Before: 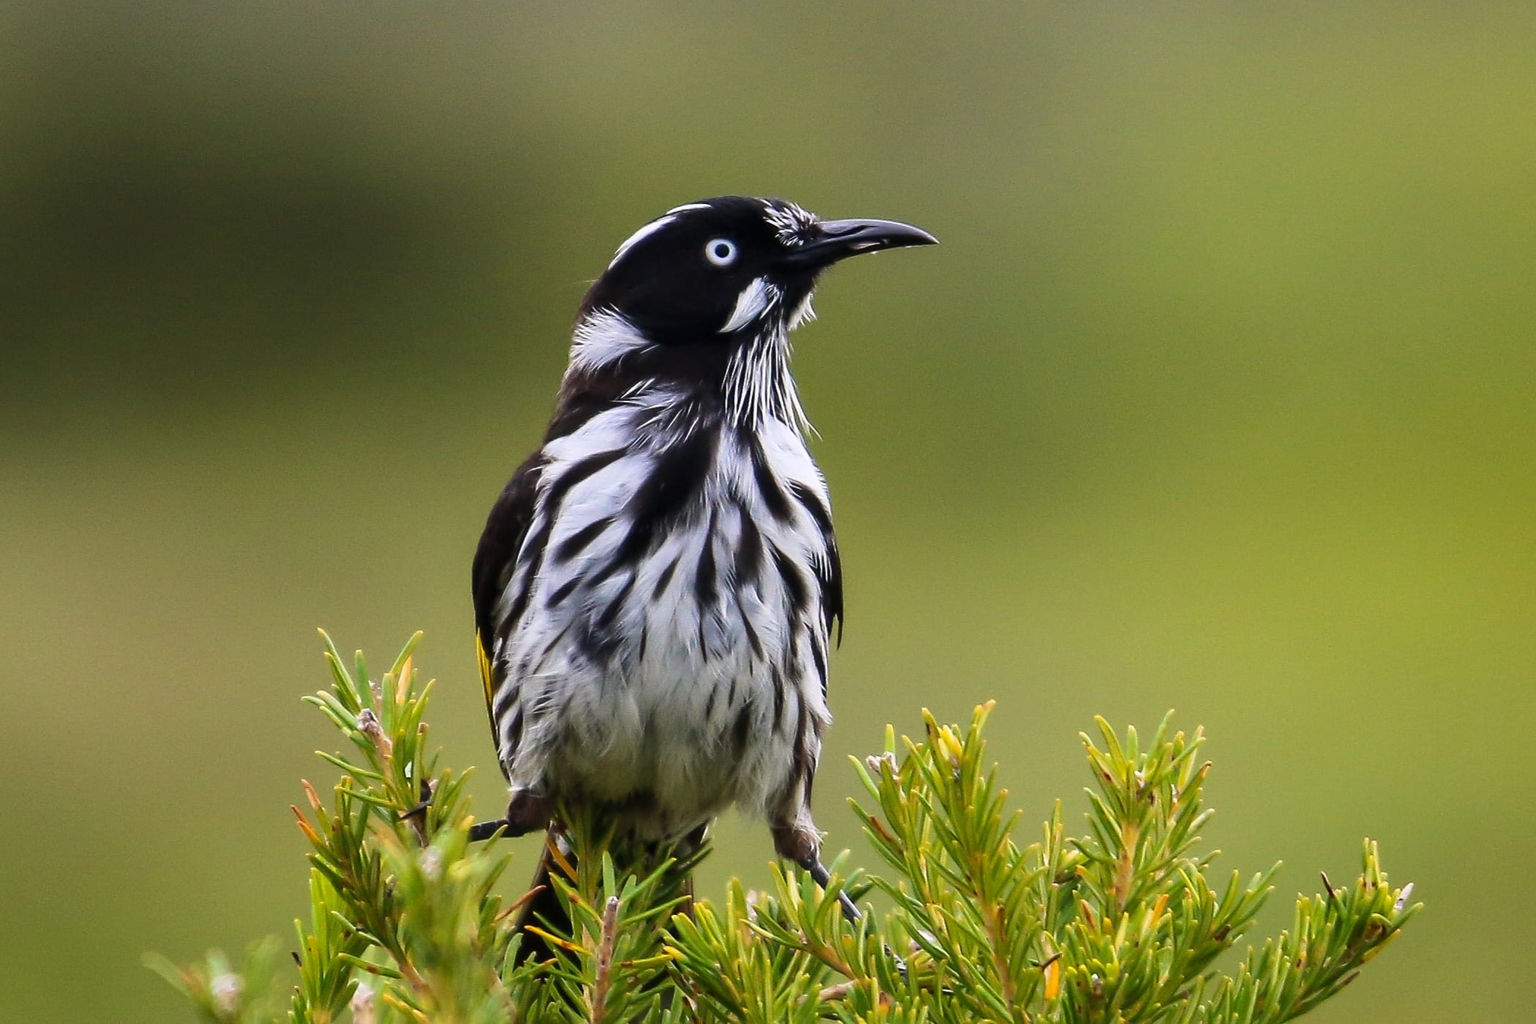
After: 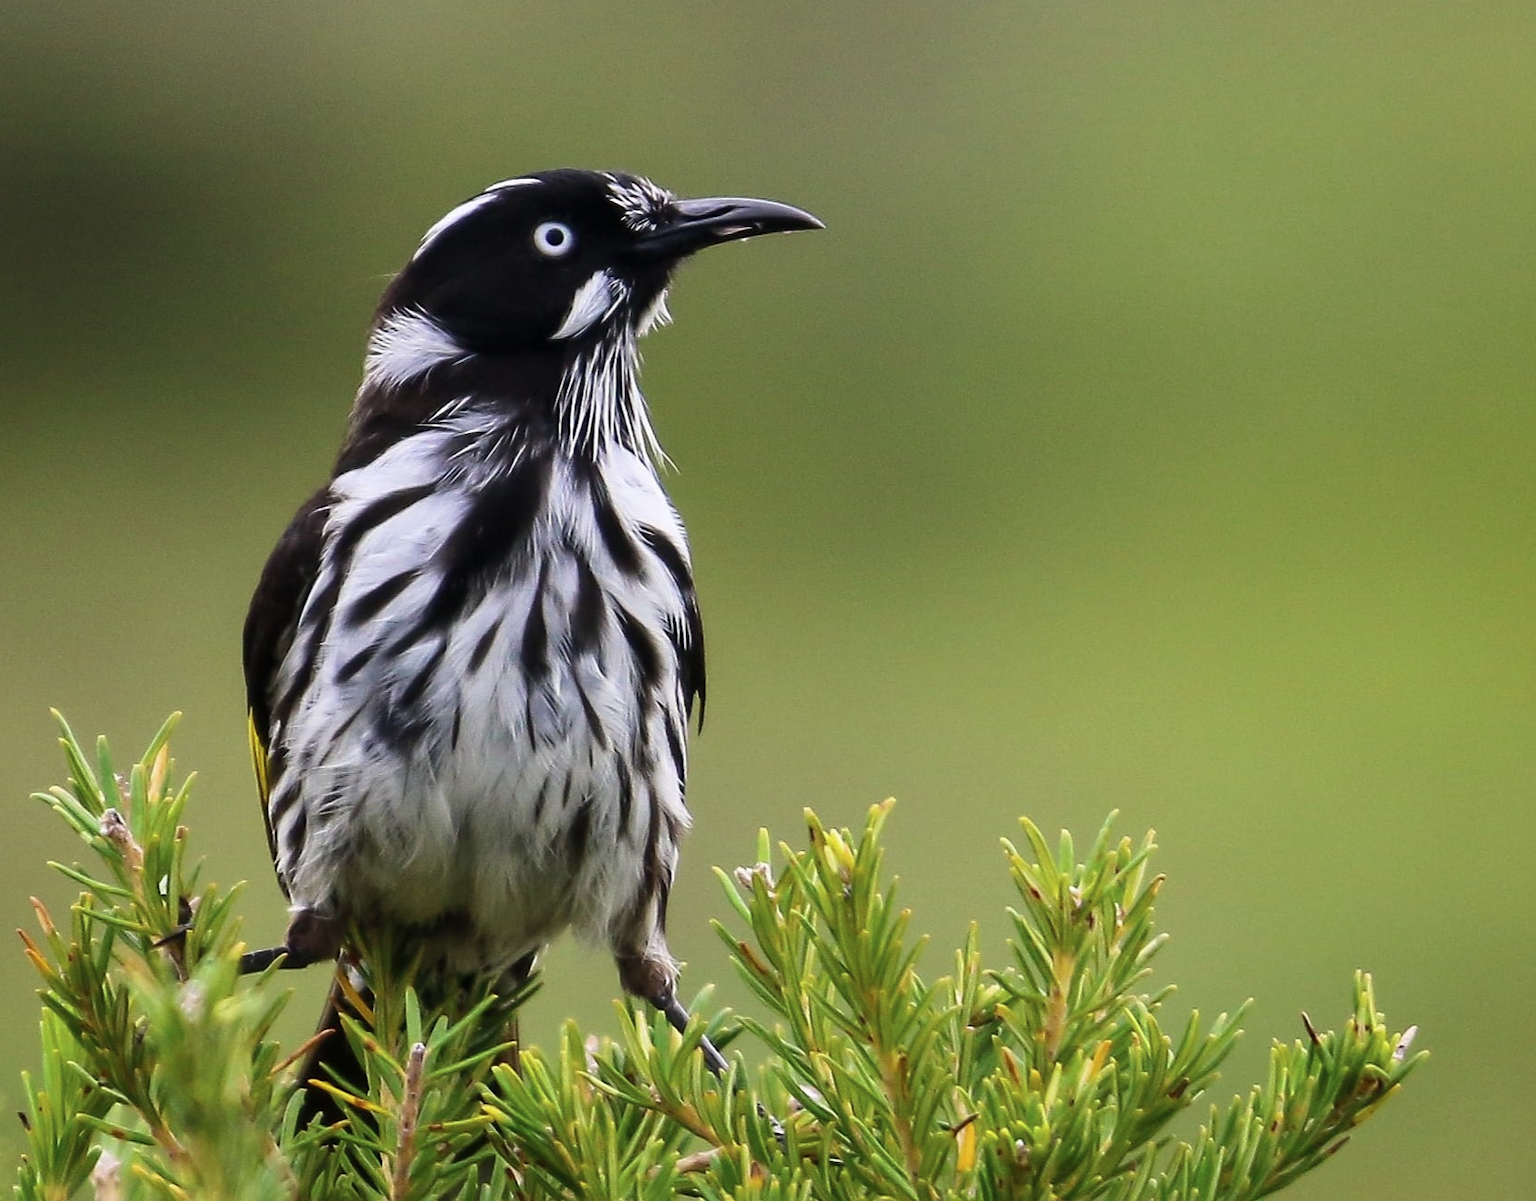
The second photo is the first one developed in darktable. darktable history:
color zones: curves: ch1 [(0.113, 0.438) (0.75, 0.5)]; ch2 [(0.12, 0.526) (0.75, 0.5)]
crop and rotate: left 18.062%, top 5.986%, right 1.747%
